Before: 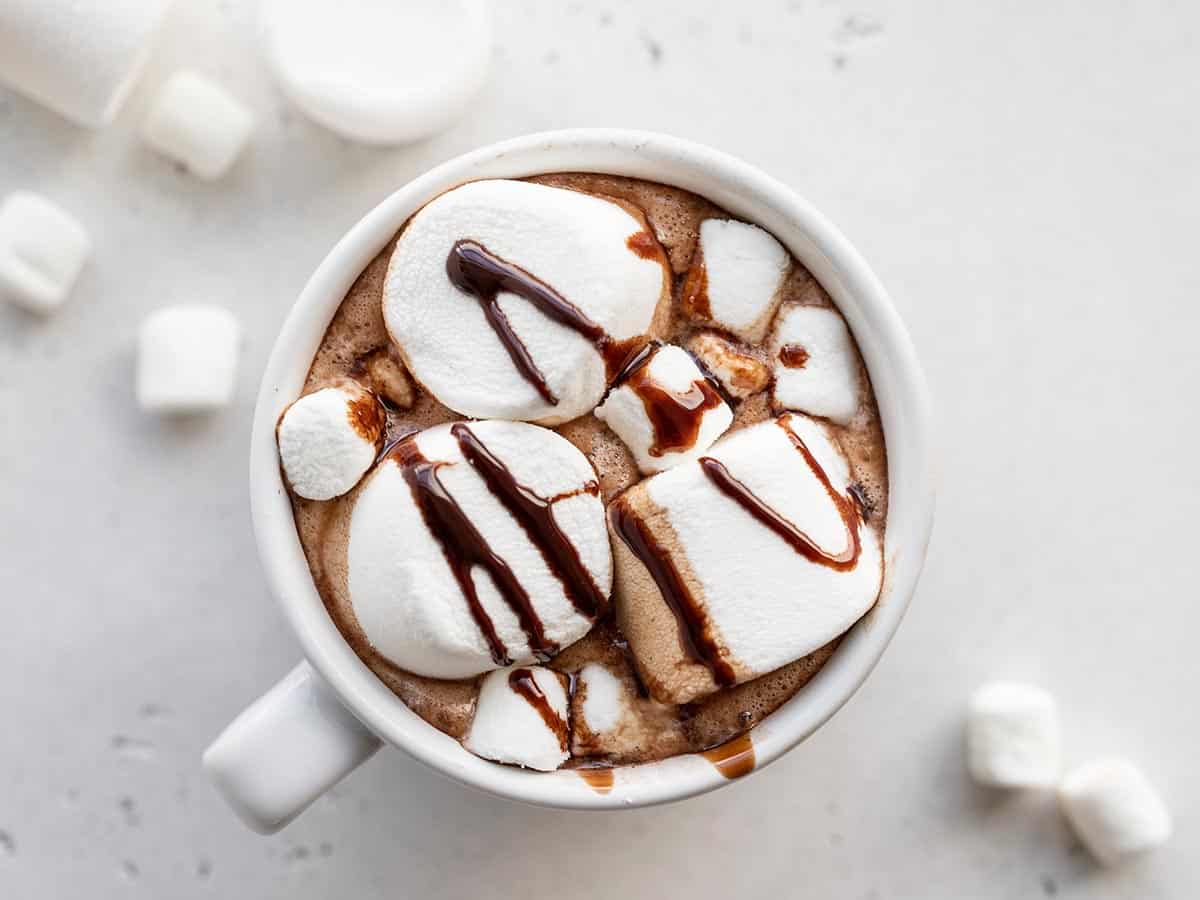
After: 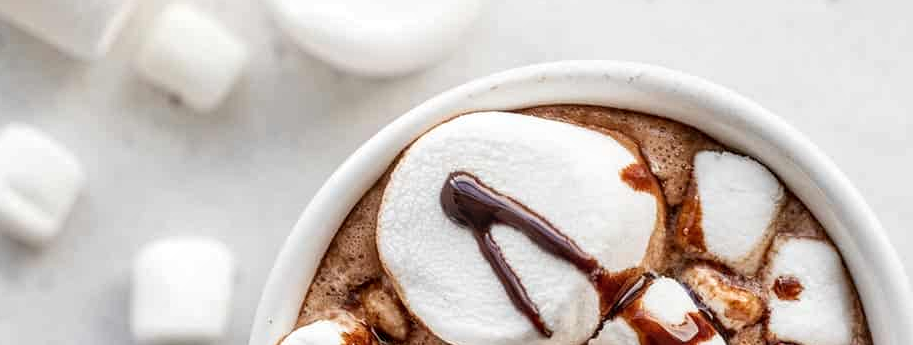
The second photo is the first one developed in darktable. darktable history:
crop: left 0.533%, top 7.629%, right 23.325%, bottom 53.968%
local contrast: on, module defaults
